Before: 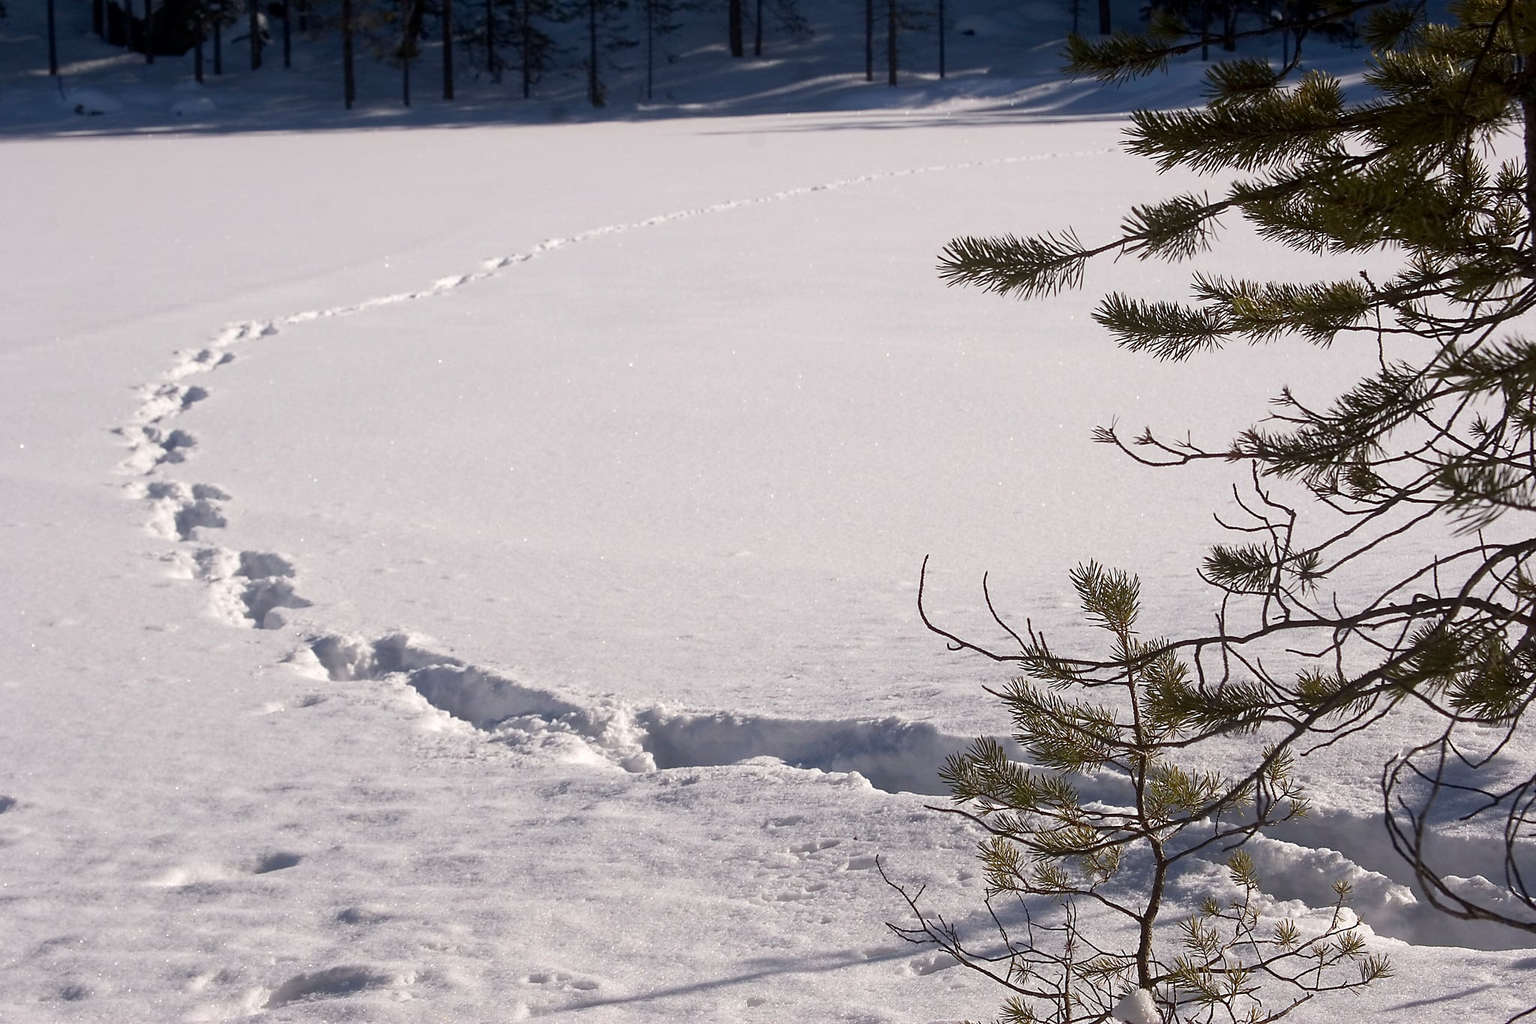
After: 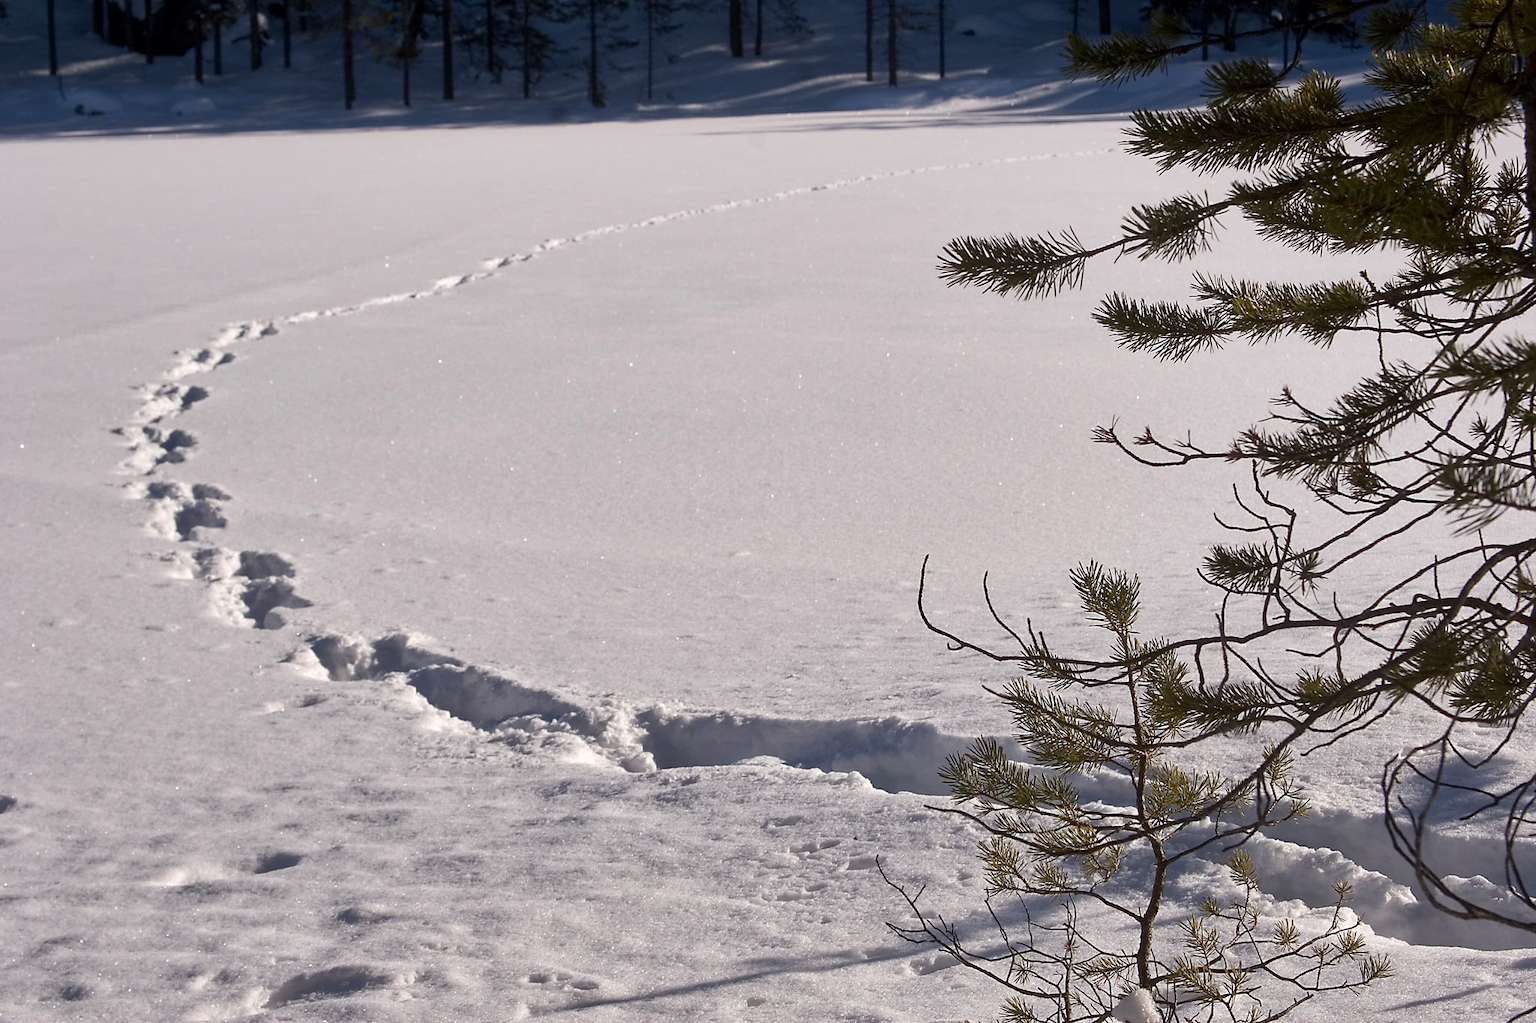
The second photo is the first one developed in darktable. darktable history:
shadows and highlights: shadows 5.59, soften with gaussian
